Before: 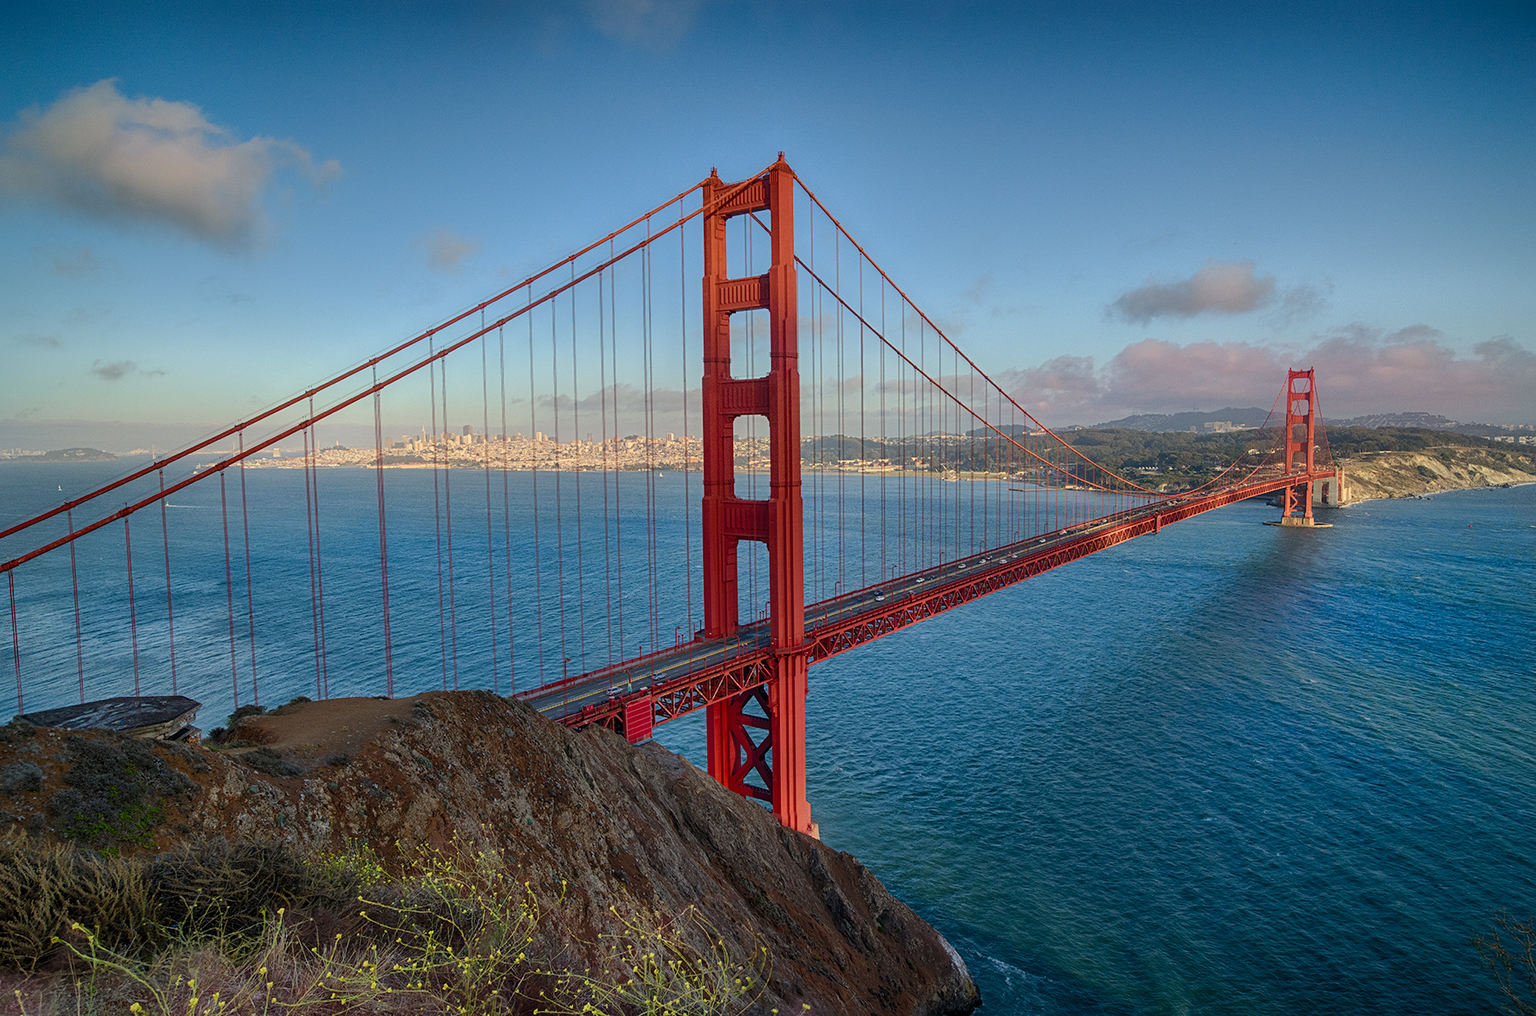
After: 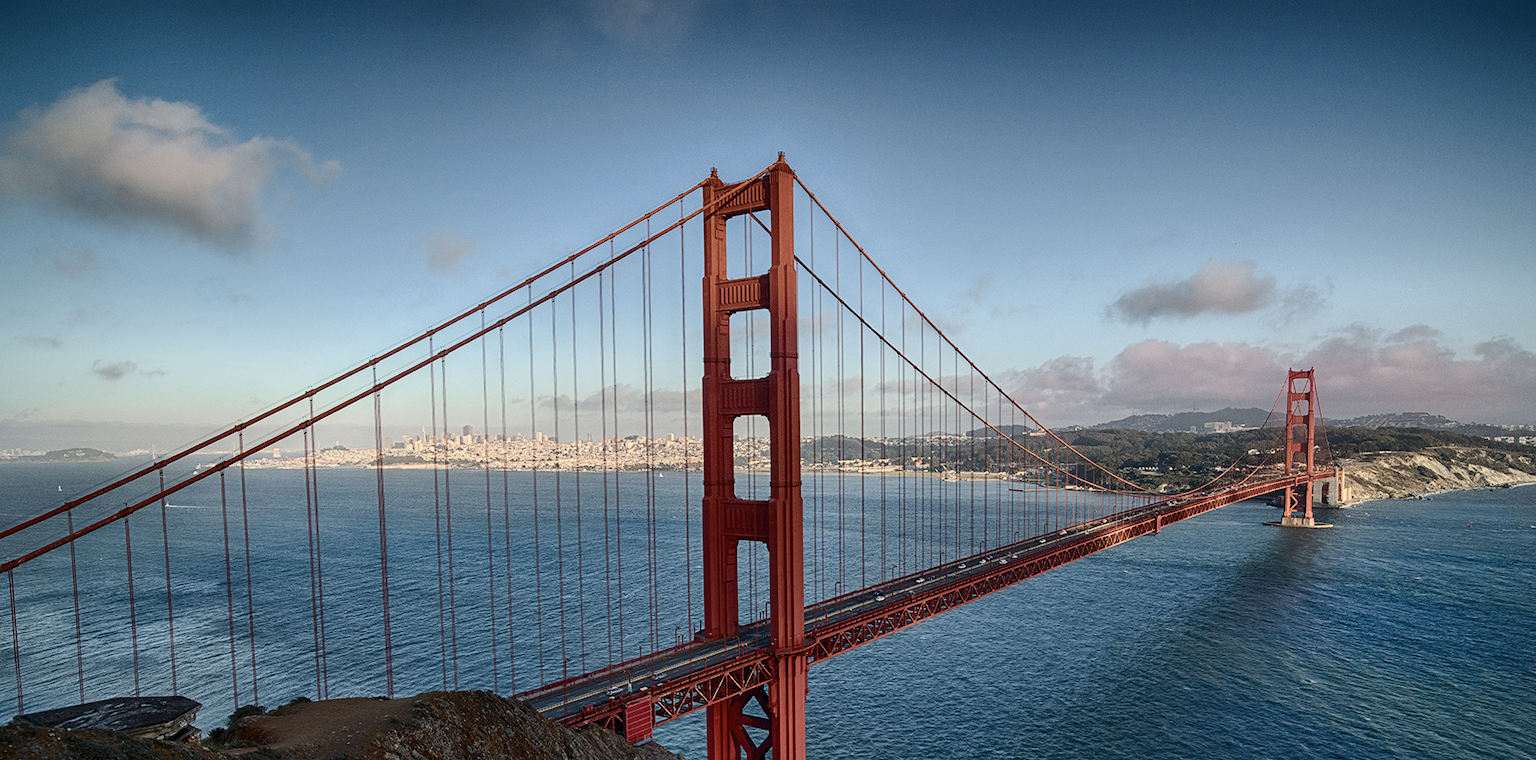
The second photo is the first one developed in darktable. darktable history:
contrast brightness saturation: contrast 0.25, saturation -0.31
vibrance: on, module defaults
crop: bottom 24.967%
